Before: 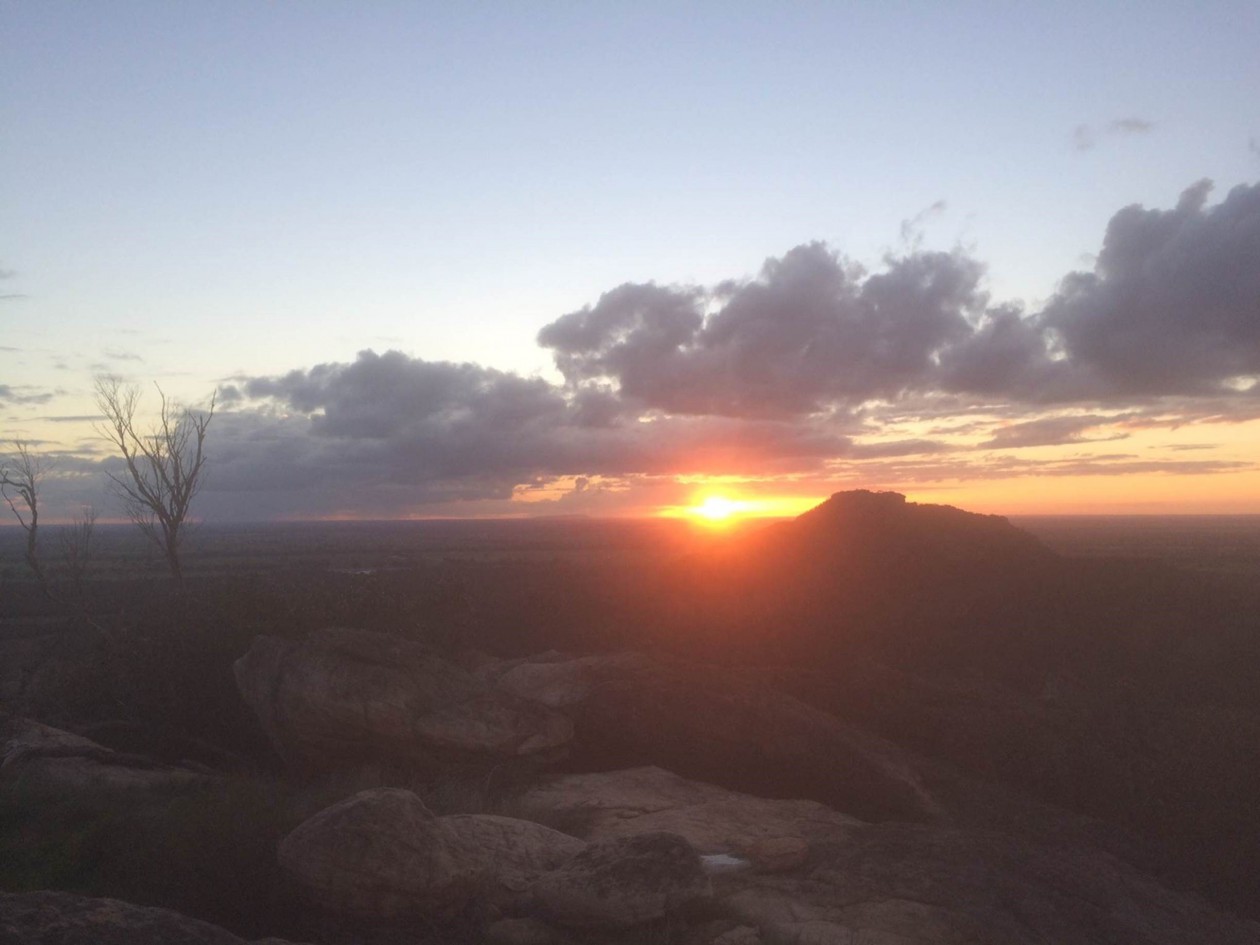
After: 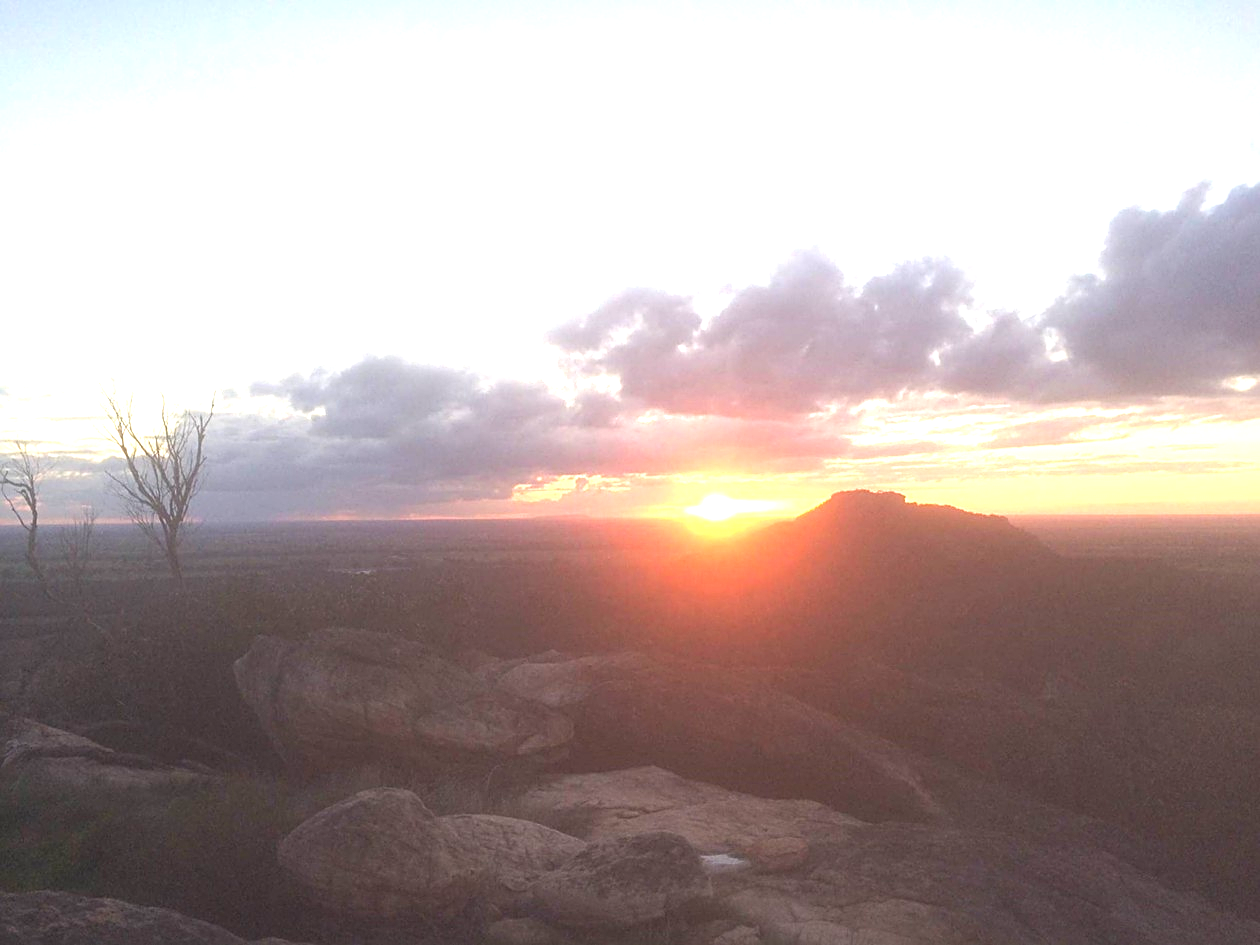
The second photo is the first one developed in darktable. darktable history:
sharpen: on, module defaults
exposure: black level correction 0, exposure 1.294 EV, compensate highlight preservation false
